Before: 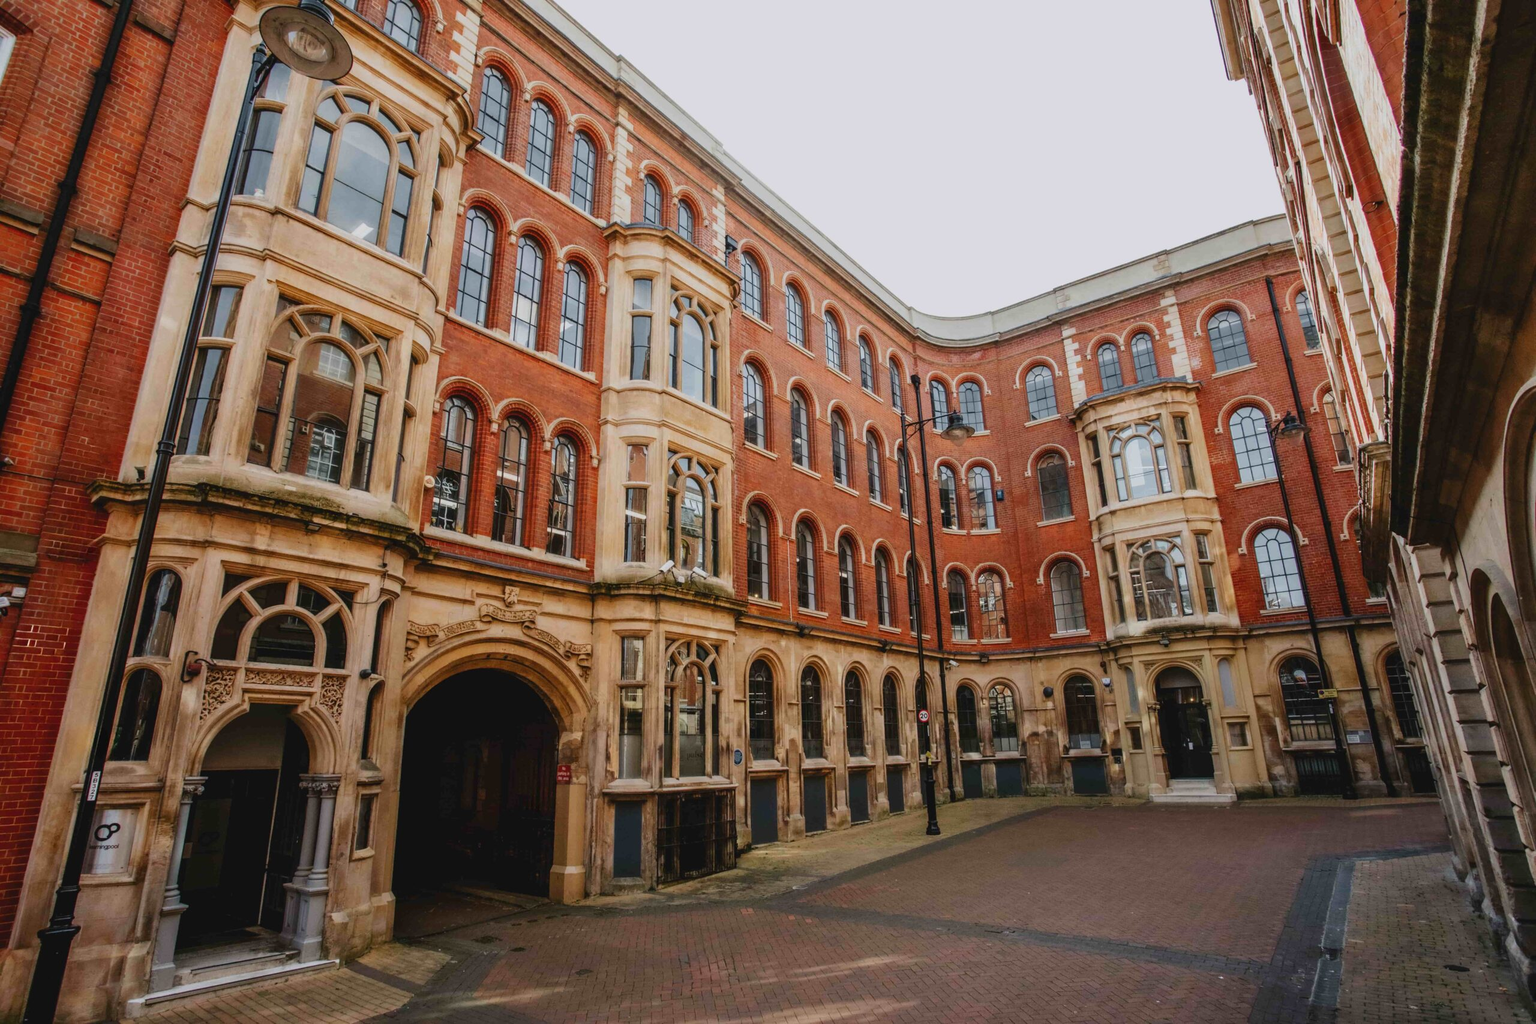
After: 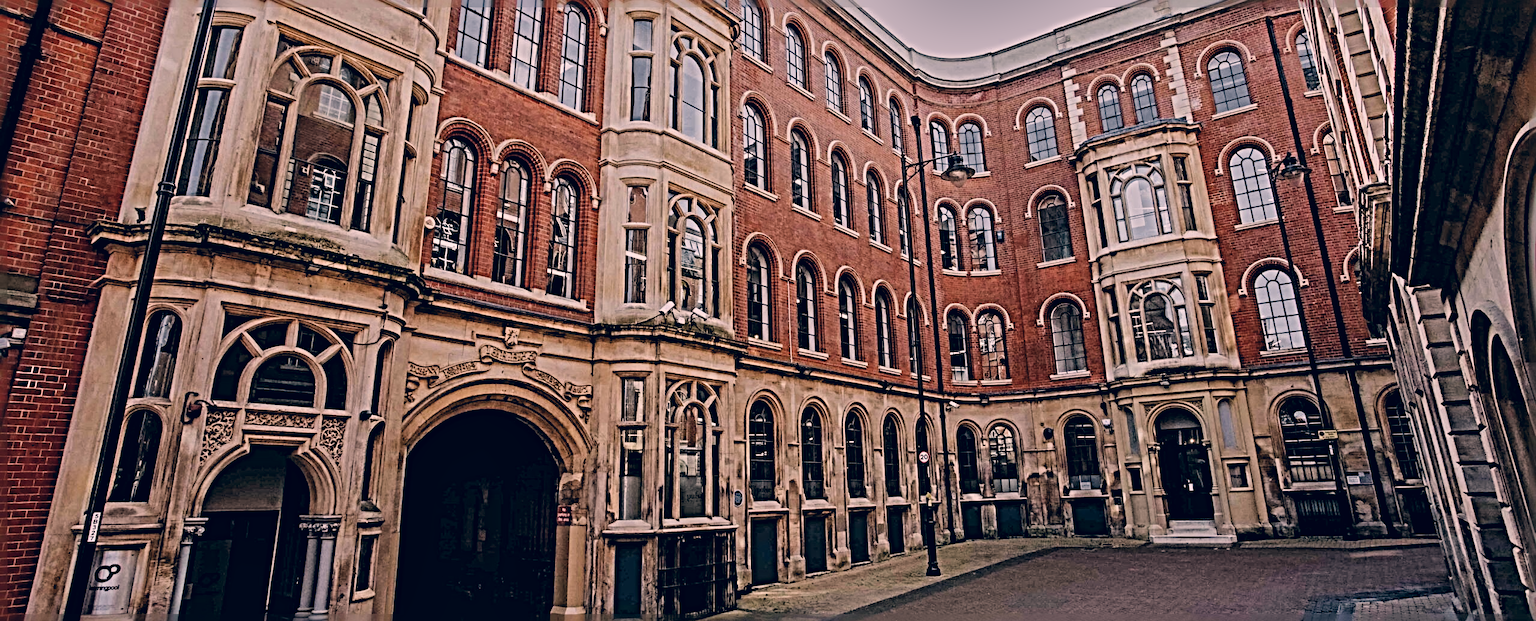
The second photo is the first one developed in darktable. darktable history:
crop and rotate: top 25.357%, bottom 13.942%
tone equalizer: -7 EV 0.18 EV, -6 EV 0.12 EV, -5 EV 0.08 EV, -4 EV 0.04 EV, -2 EV -0.02 EV, -1 EV -0.04 EV, +0 EV -0.06 EV, luminance estimator HSV value / RGB max
filmic rgb: black relative exposure -7.65 EV, white relative exposure 4.56 EV, hardness 3.61
color correction: highlights a* 14.46, highlights b* 5.85, shadows a* -5.53, shadows b* -15.24, saturation 0.85
sharpen: radius 6.3, amount 1.8, threshold 0
local contrast: mode bilateral grid, contrast 20, coarseness 50, detail 120%, midtone range 0.2
shadows and highlights: shadows 20.91, highlights -82.73, soften with gaussian
